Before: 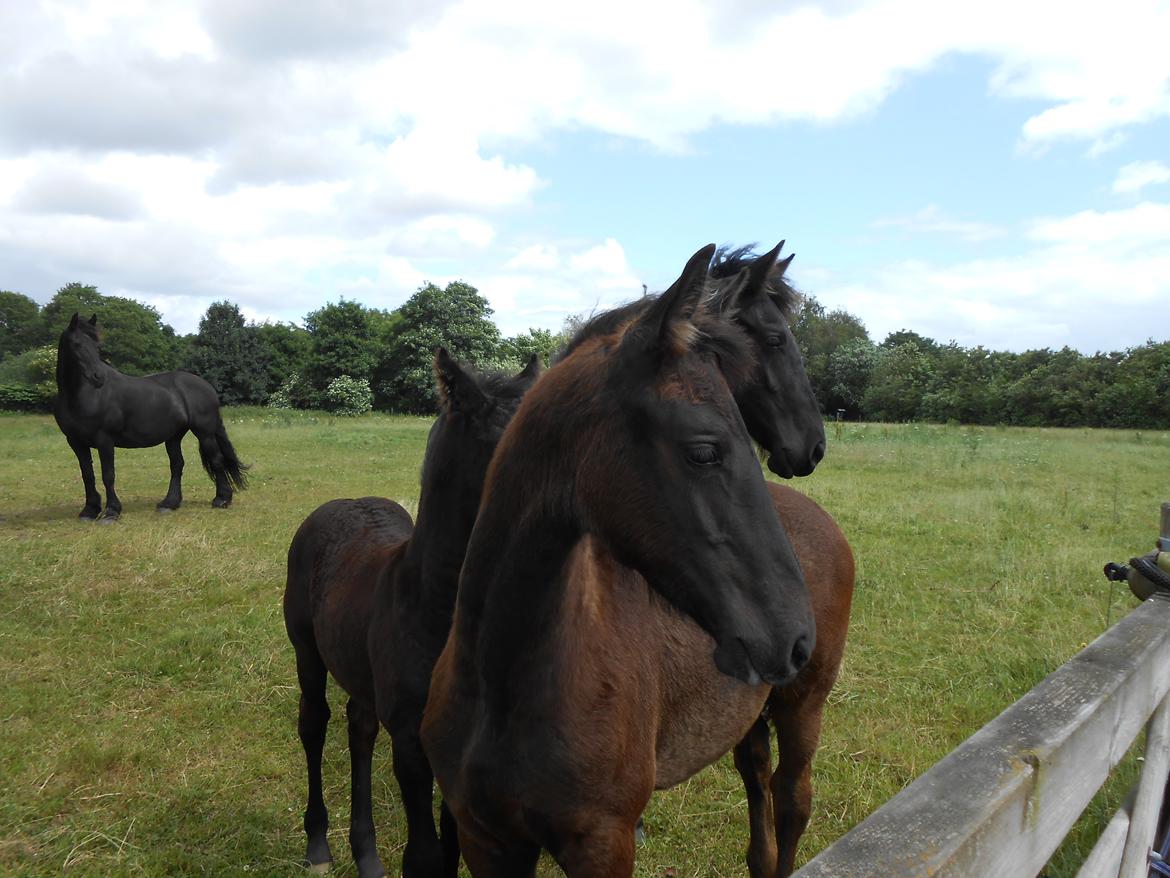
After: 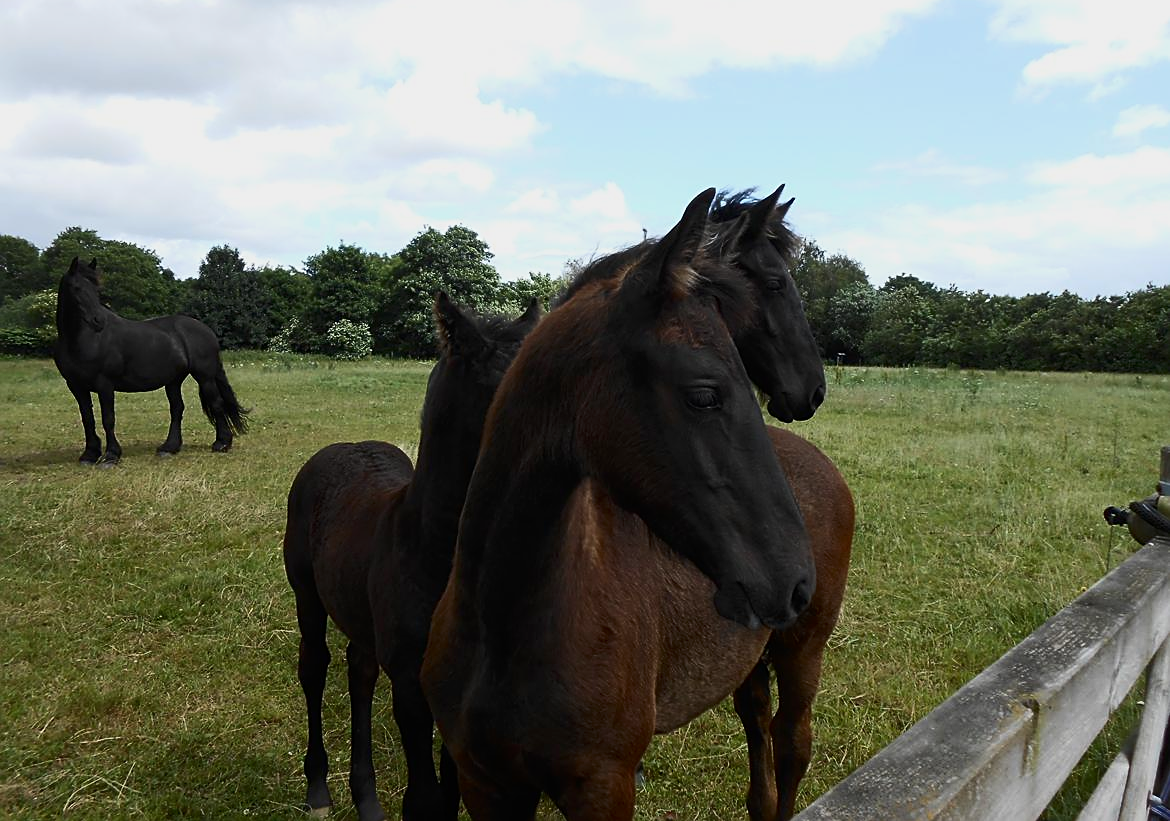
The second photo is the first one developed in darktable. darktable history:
crop and rotate: top 6.411%
sharpen: on, module defaults
tone curve: curves: ch0 [(0, 0) (0.055, 0.031) (0.282, 0.215) (0.729, 0.785) (1, 1)], color space Lab, independent channels, preserve colors none
exposure: exposure -0.315 EV, compensate exposure bias true, compensate highlight preservation false
